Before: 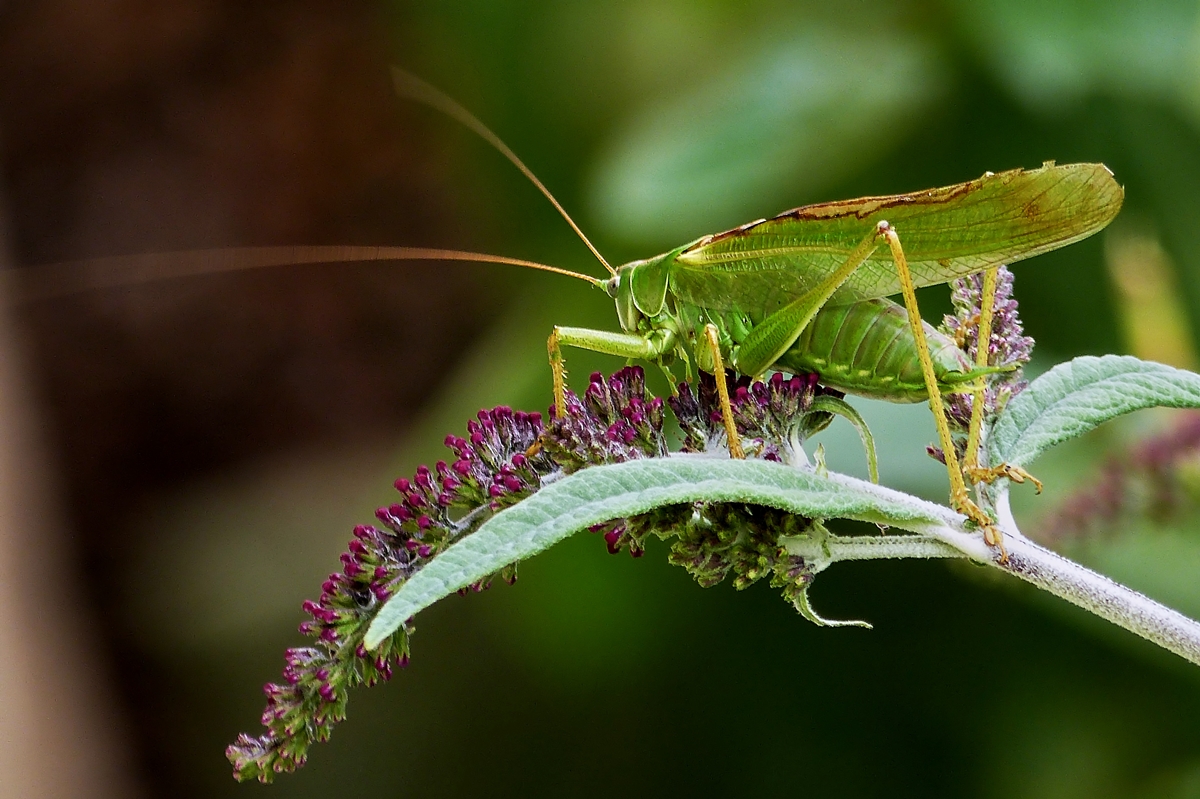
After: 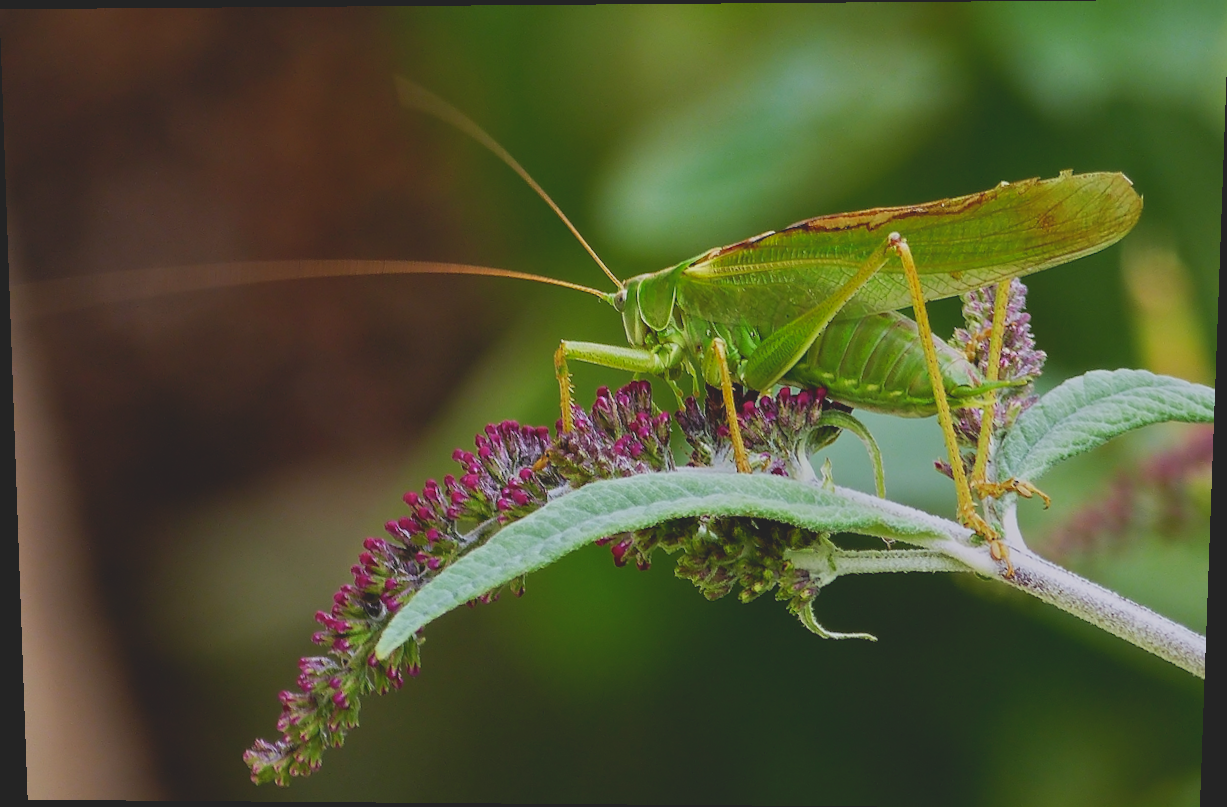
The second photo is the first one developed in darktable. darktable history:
contrast brightness saturation: contrast -0.28
rotate and perspective: lens shift (vertical) 0.048, lens shift (horizontal) -0.024, automatic cropping off
